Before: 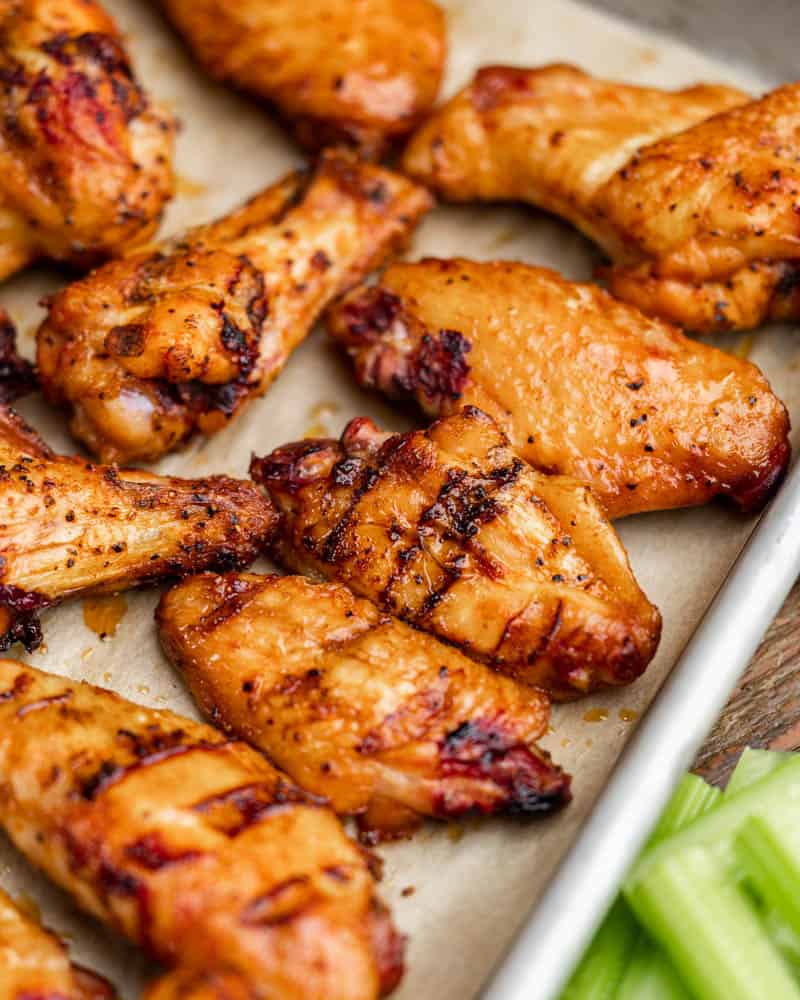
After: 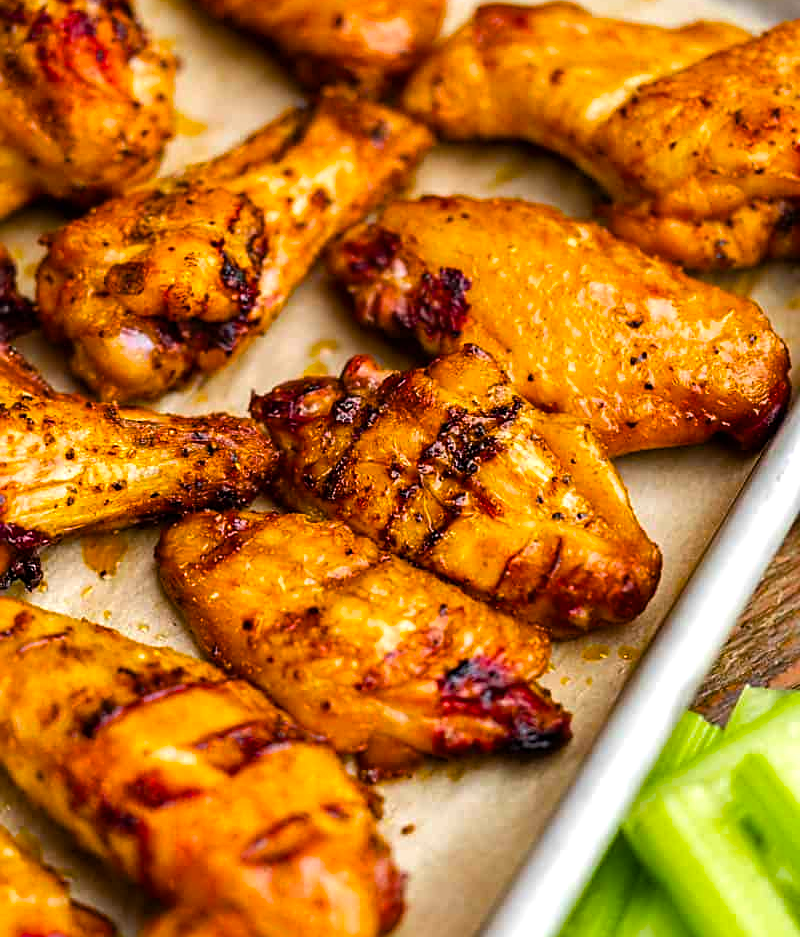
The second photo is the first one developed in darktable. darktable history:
sharpen: on, module defaults
color balance rgb: linear chroma grading › global chroma 50%, perceptual saturation grading › global saturation 2.34%, global vibrance 6.64%, contrast 12.71%, saturation formula JzAzBz (2021)
crop and rotate: top 6.25%
